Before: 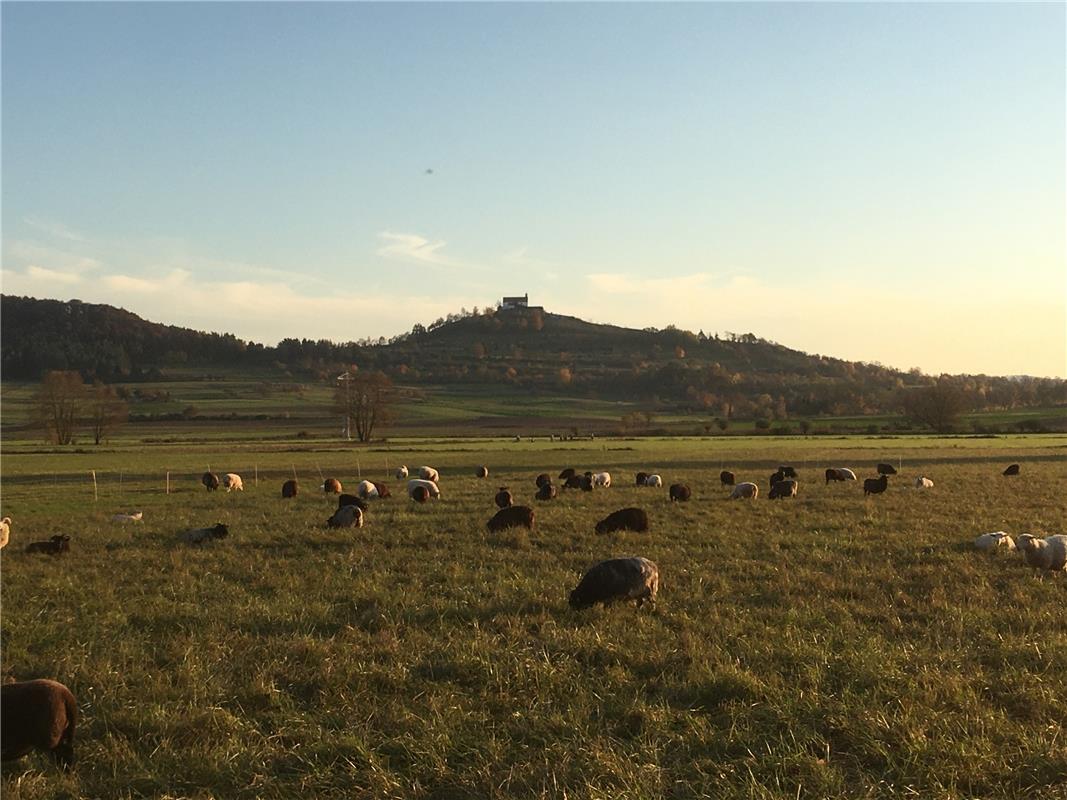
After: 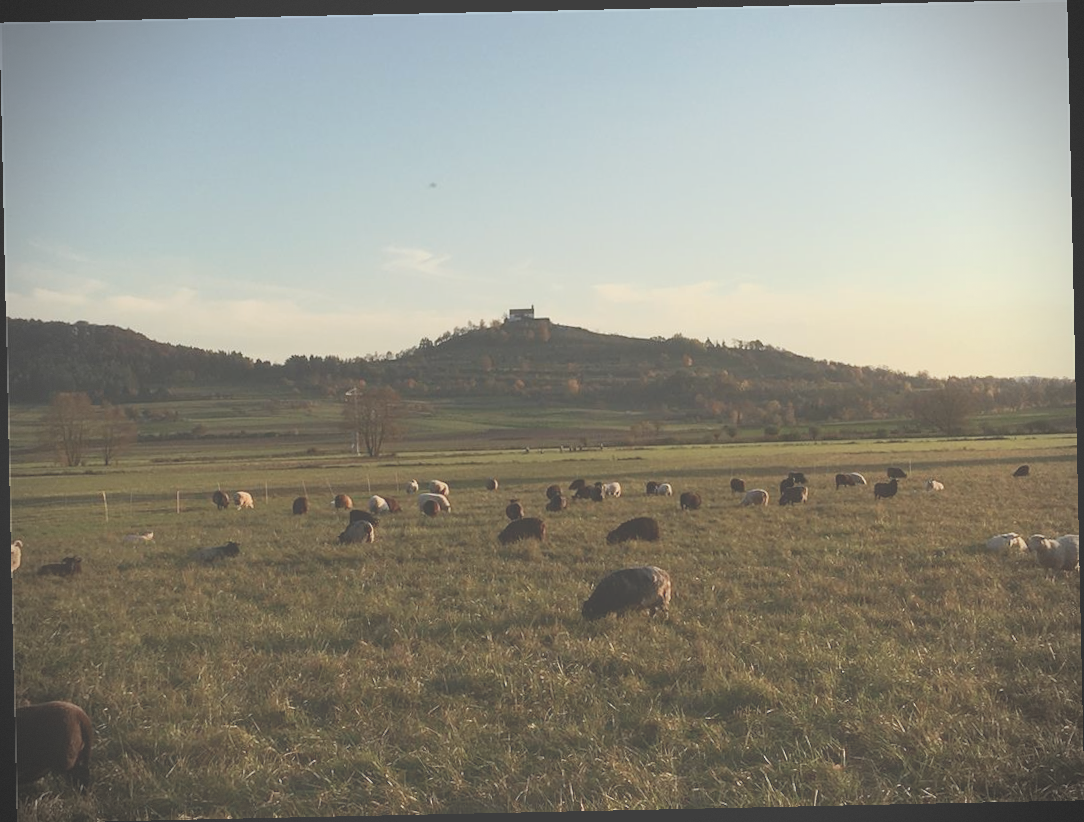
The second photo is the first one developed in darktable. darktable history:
rotate and perspective: rotation -1.24°, automatic cropping off
contrast brightness saturation: contrast -0.1, saturation -0.1
tone curve: curves: ch0 [(0, 0) (0.003, 0.238) (0.011, 0.238) (0.025, 0.242) (0.044, 0.256) (0.069, 0.277) (0.1, 0.294) (0.136, 0.315) (0.177, 0.345) (0.224, 0.379) (0.277, 0.419) (0.335, 0.463) (0.399, 0.511) (0.468, 0.566) (0.543, 0.627) (0.623, 0.687) (0.709, 0.75) (0.801, 0.824) (0.898, 0.89) (1, 1)], preserve colors none
vignetting: dithering 8-bit output, unbound false
